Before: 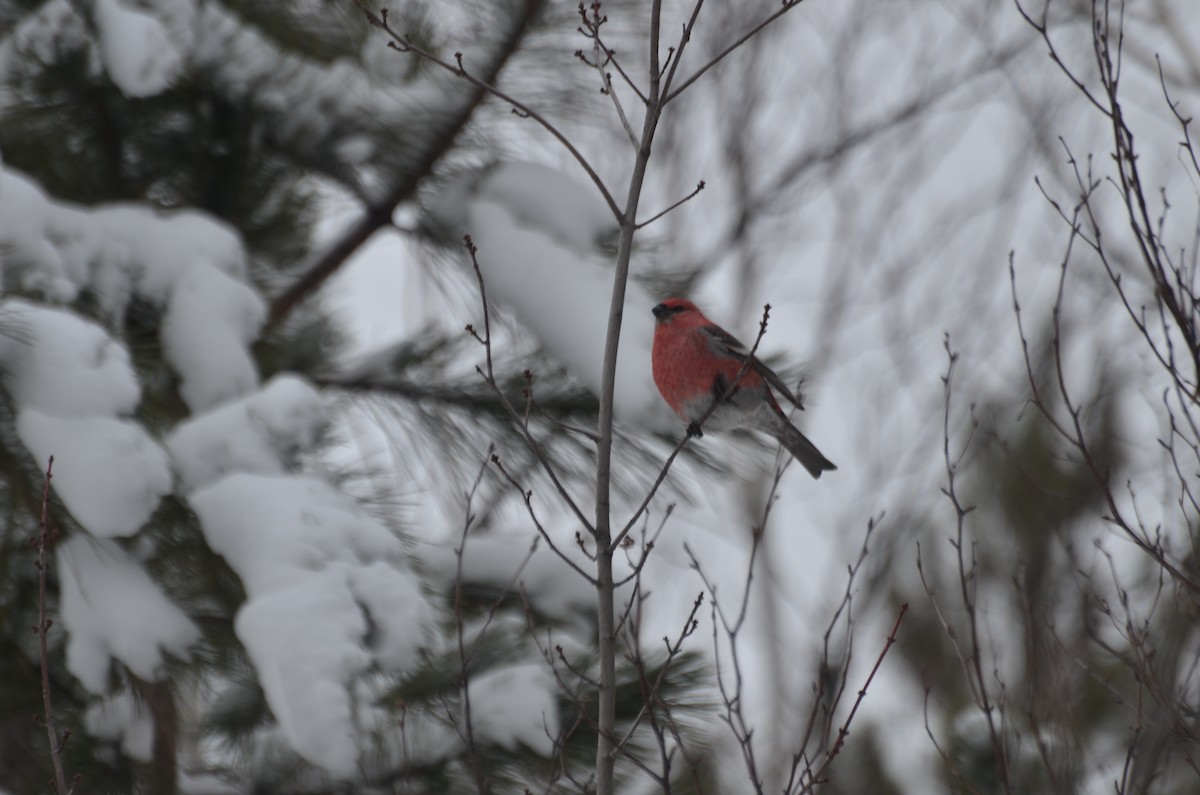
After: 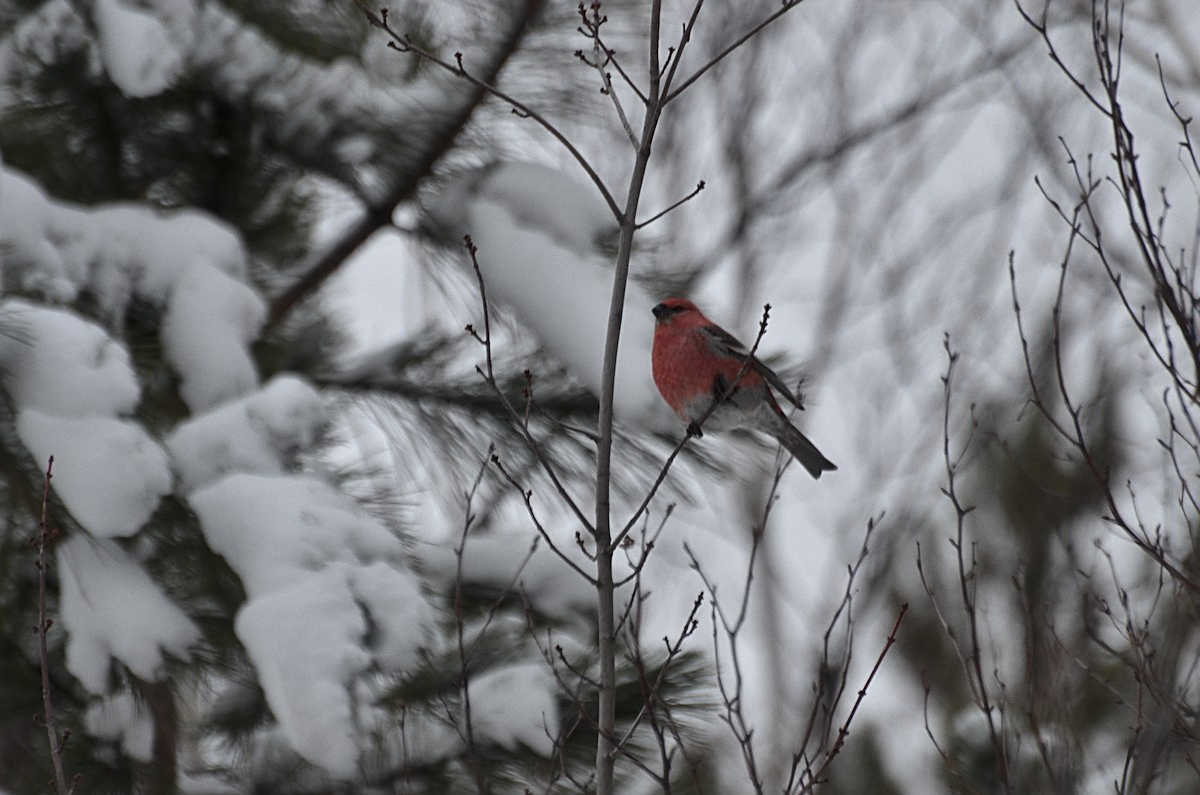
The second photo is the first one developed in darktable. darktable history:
sharpen: on, module defaults
local contrast: mode bilateral grid, contrast 20, coarseness 50, detail 140%, midtone range 0.2
grain: coarseness 0.09 ISO, strength 10%
